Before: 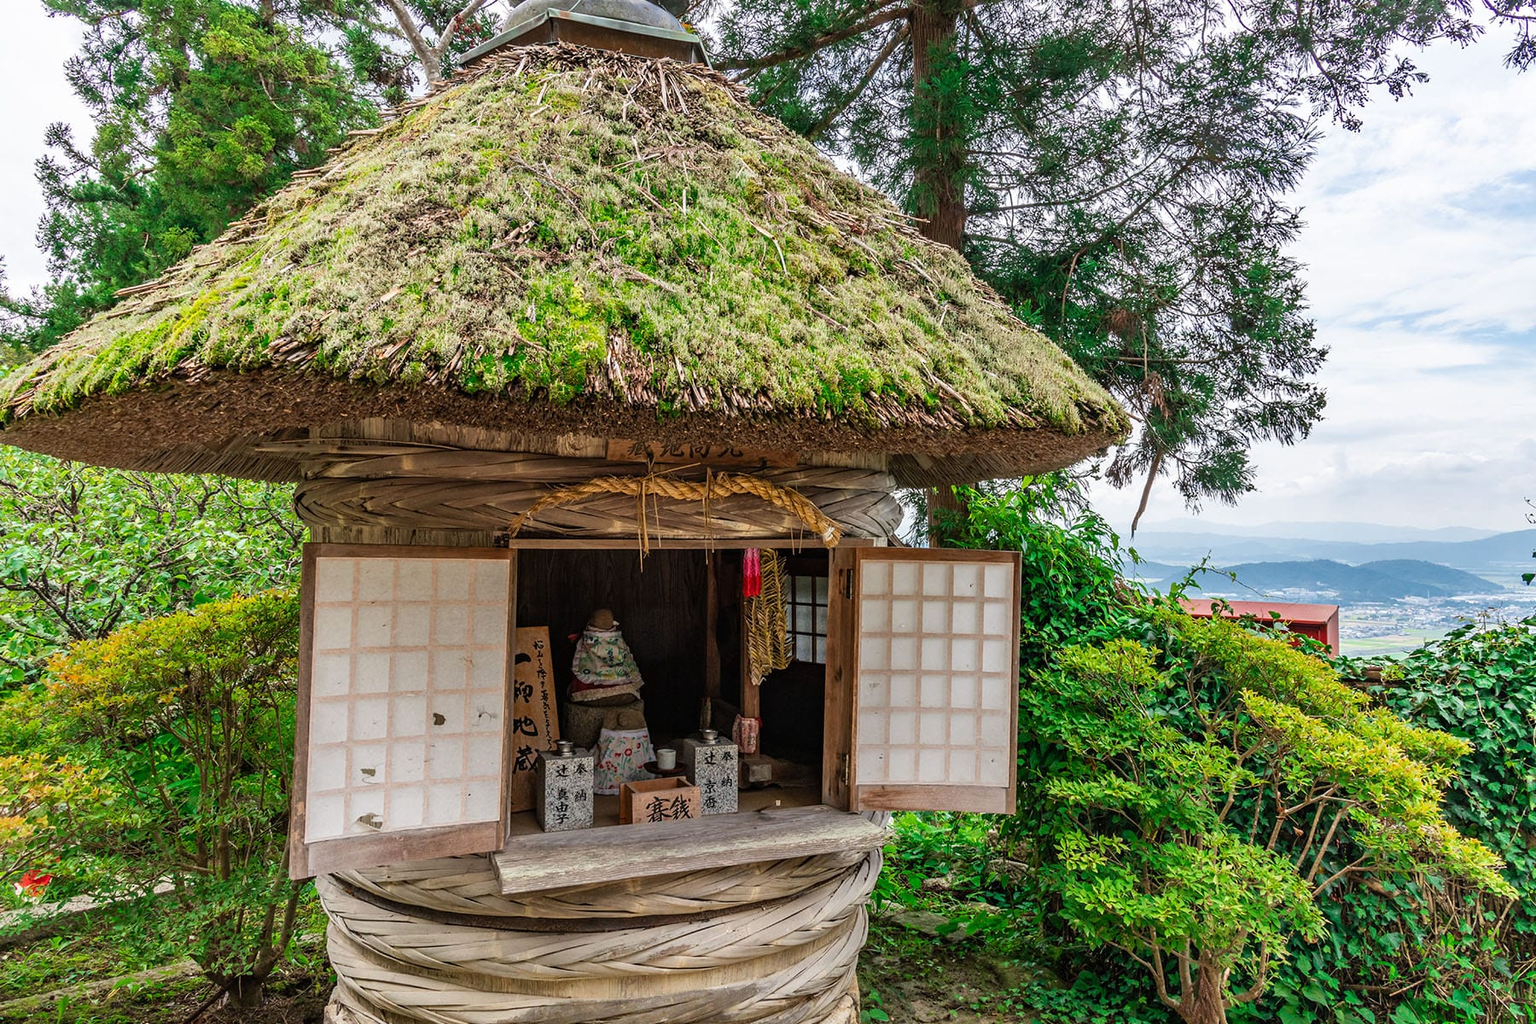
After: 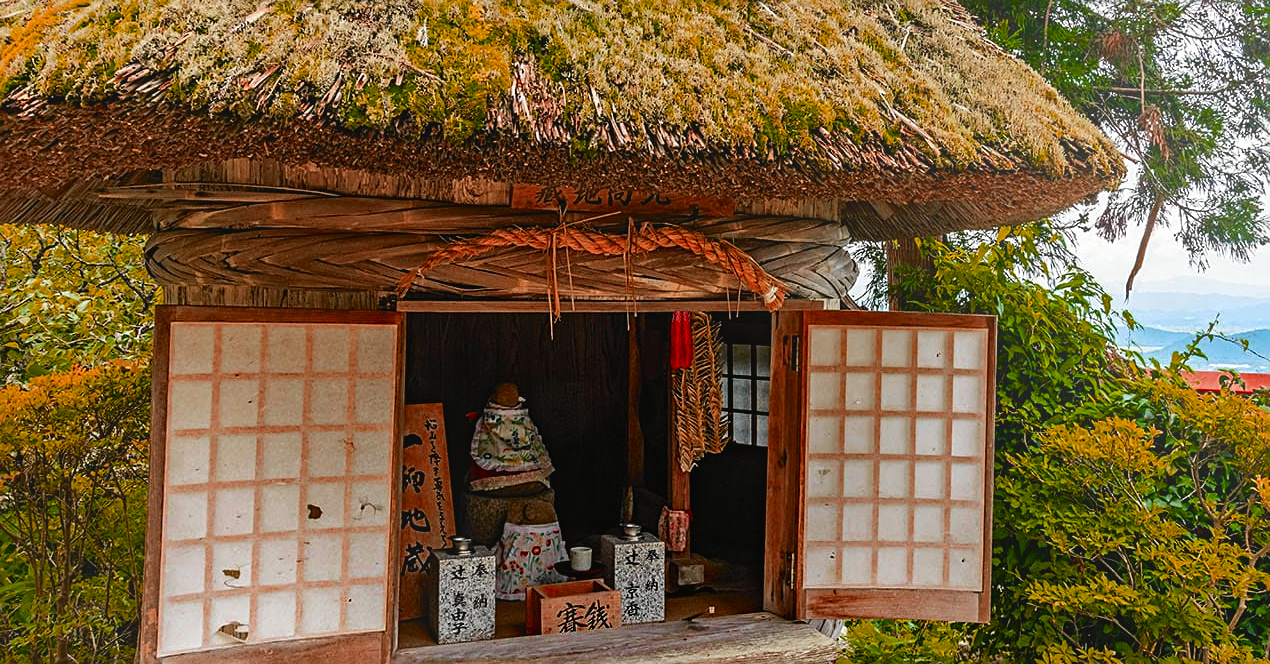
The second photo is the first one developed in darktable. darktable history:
bloom: size 40%
color balance rgb: perceptual saturation grading › global saturation 20%, global vibrance 20%
sharpen: on, module defaults
tone curve: curves: ch0 [(0, 0) (0.037, 0.025) (0.131, 0.093) (0.275, 0.256) (0.497, 0.51) (0.617, 0.643) (0.704, 0.732) (0.813, 0.832) (0.911, 0.925) (0.997, 0.995)]; ch1 [(0, 0) (0.301, 0.3) (0.444, 0.45) (0.493, 0.495) (0.507, 0.503) (0.534, 0.533) (0.582, 0.58) (0.658, 0.693) (0.746, 0.77) (1, 1)]; ch2 [(0, 0) (0.246, 0.233) (0.36, 0.352) (0.415, 0.418) (0.476, 0.492) (0.502, 0.504) (0.525, 0.518) (0.539, 0.544) (0.586, 0.602) (0.634, 0.651) (0.706, 0.727) (0.853, 0.852) (1, 0.951)], color space Lab, independent channels, preserve colors none
crop: left 11.123%, top 27.61%, right 18.3%, bottom 17.034%
color zones: curves: ch0 [(0, 0.299) (0.25, 0.383) (0.456, 0.352) (0.736, 0.571)]; ch1 [(0, 0.63) (0.151, 0.568) (0.254, 0.416) (0.47, 0.558) (0.732, 0.37) (0.909, 0.492)]; ch2 [(0.004, 0.604) (0.158, 0.443) (0.257, 0.403) (0.761, 0.468)]
haze removal: strength 0.42, compatibility mode true, adaptive false
